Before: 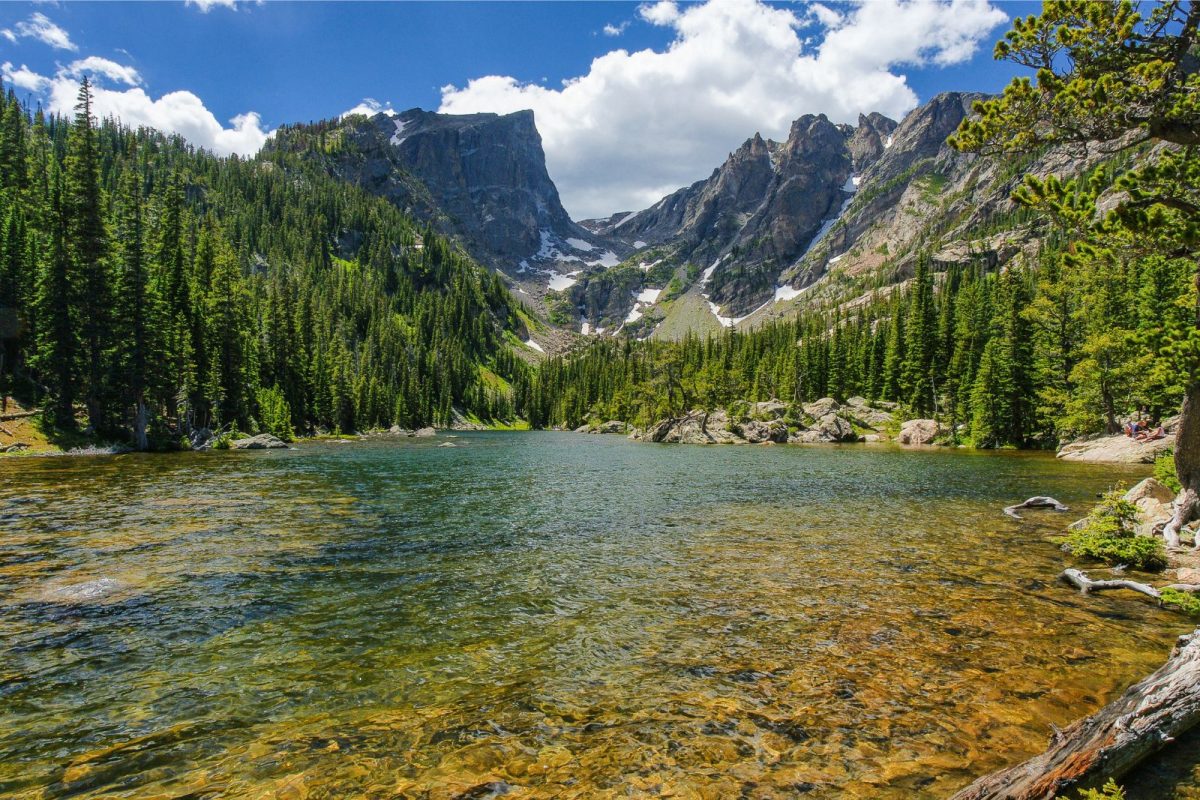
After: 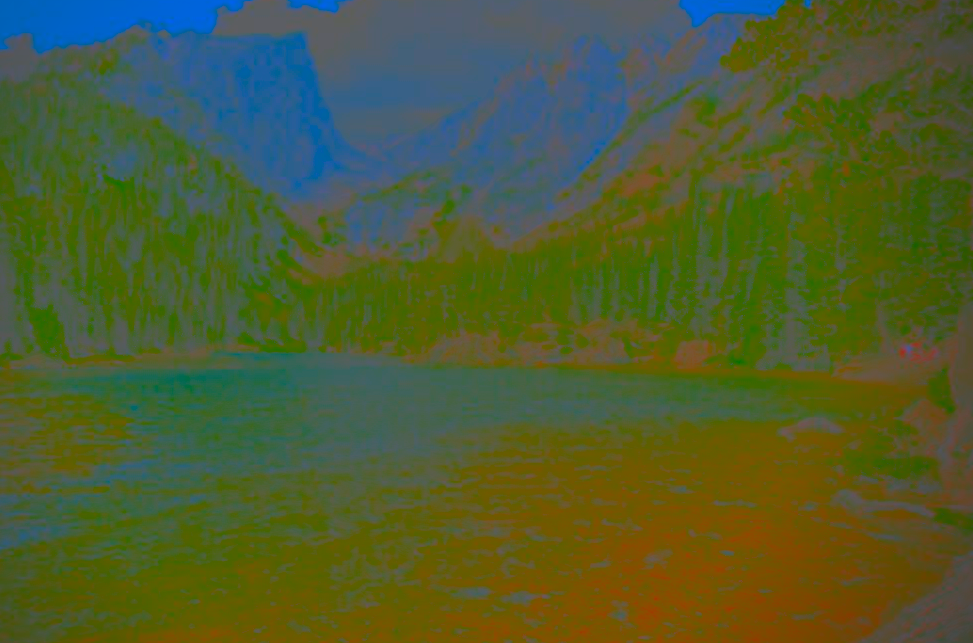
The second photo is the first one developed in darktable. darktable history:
contrast brightness saturation: contrast -0.984, brightness -0.178, saturation 0.743
vignetting: fall-off radius 61.25%, center (-0.117, -0.009)
sharpen: radius 1.433, amount 0.41, threshold 1.459
crop: left 18.837%, top 9.884%, right 0%, bottom 9.659%
